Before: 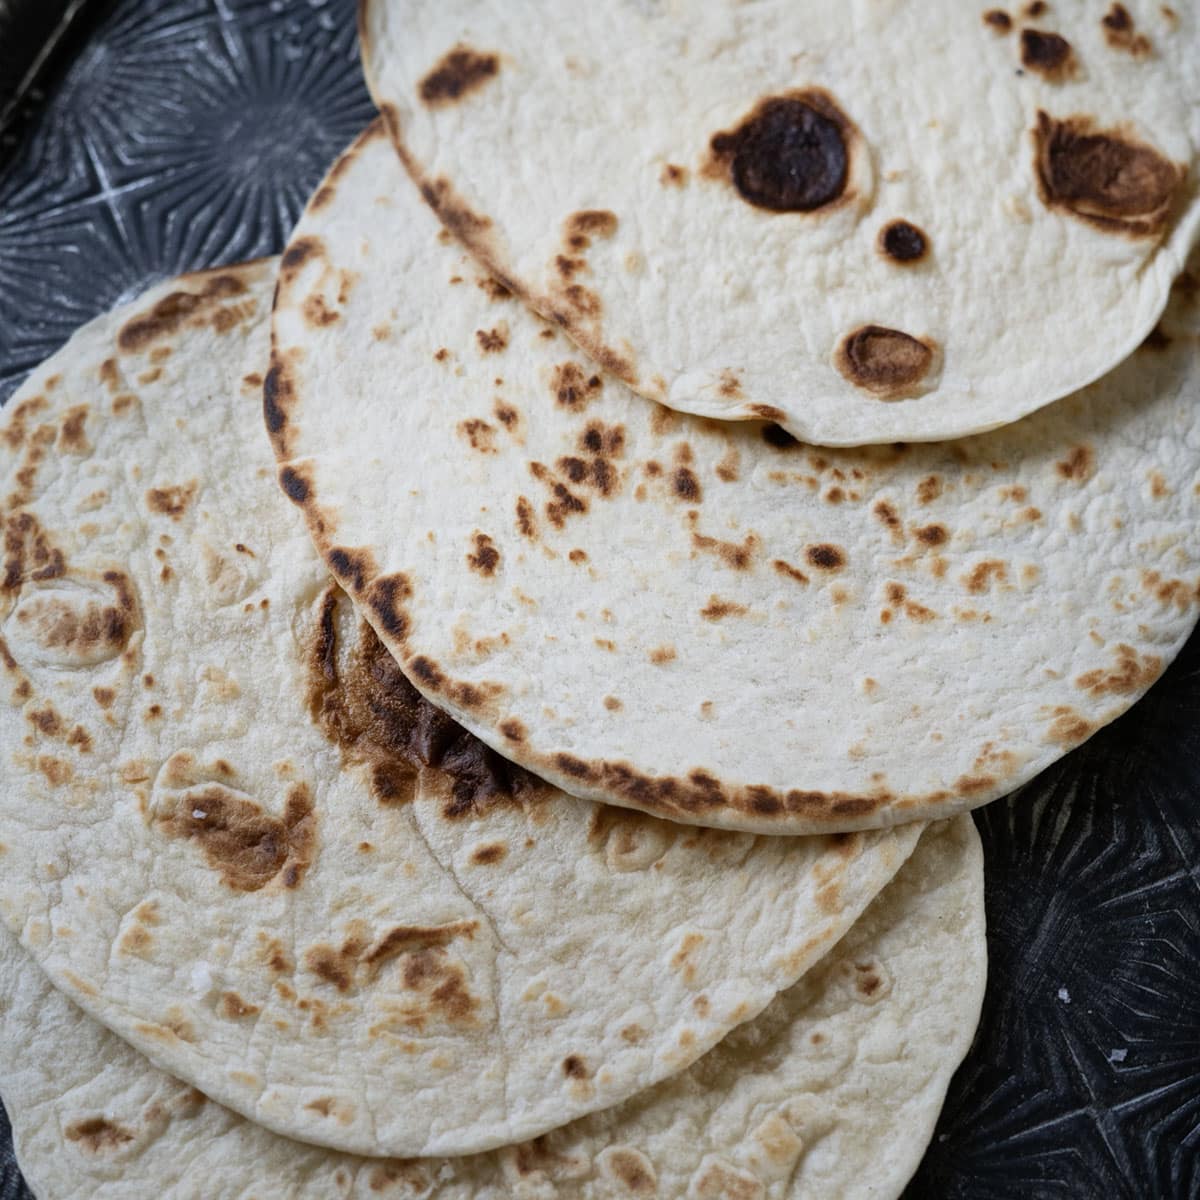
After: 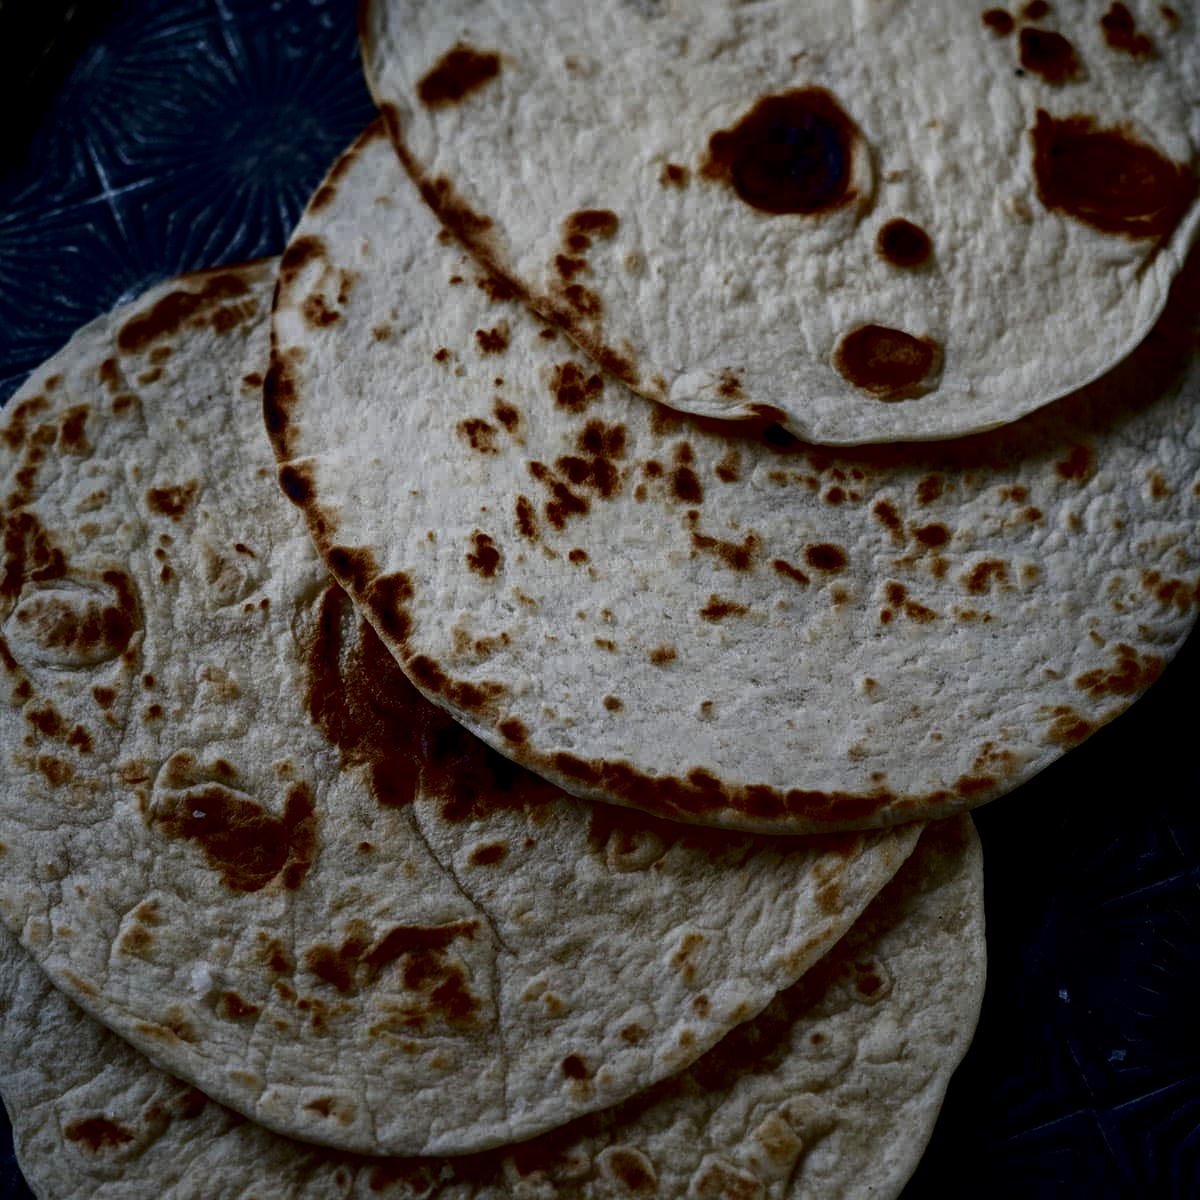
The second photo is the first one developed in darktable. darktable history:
color zones: curves: ch0 [(0, 0.559) (0.153, 0.551) (0.229, 0.5) (0.429, 0.5) (0.571, 0.5) (0.714, 0.5) (0.857, 0.5) (1, 0.559)]; ch1 [(0, 0.417) (0.112, 0.336) (0.213, 0.26) (0.429, 0.34) (0.571, 0.35) (0.683, 0.331) (0.857, 0.344) (1, 0.417)]
contrast brightness saturation: brightness -0.984, saturation 0.992
local contrast: detail 130%
